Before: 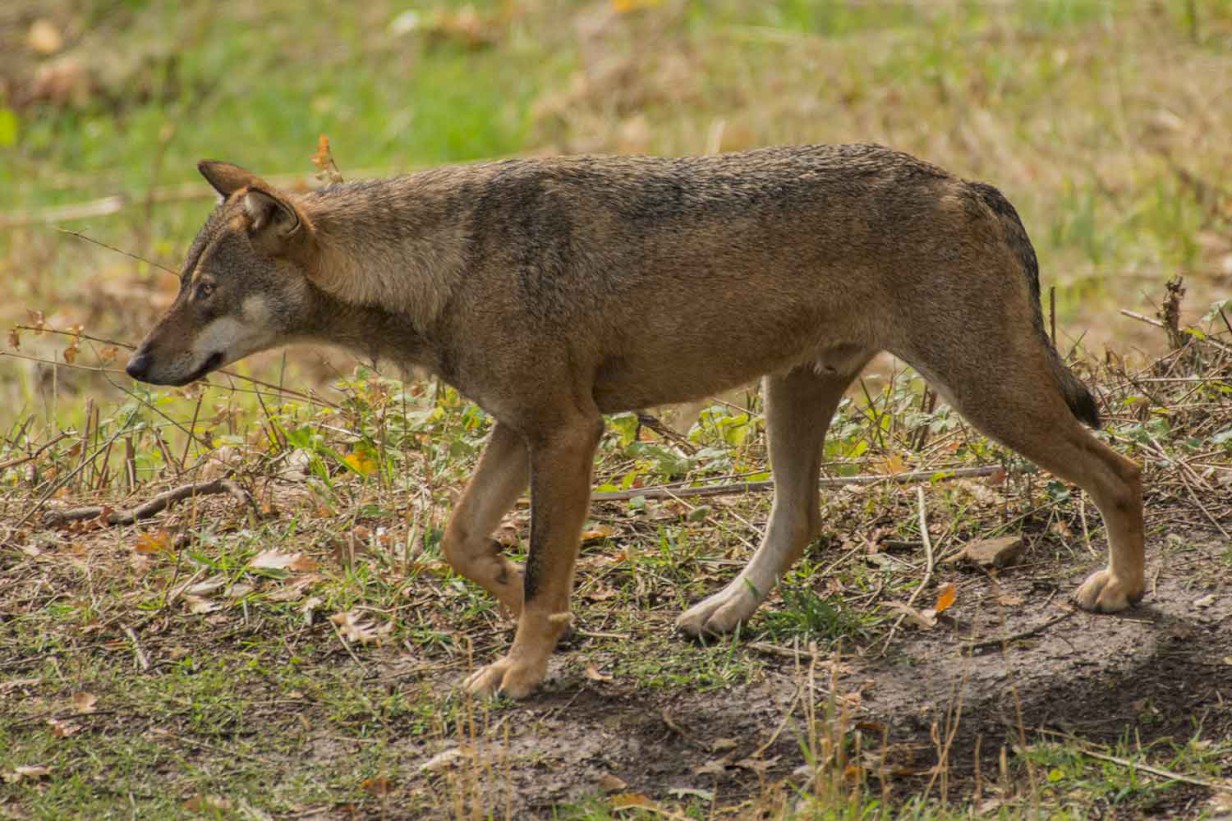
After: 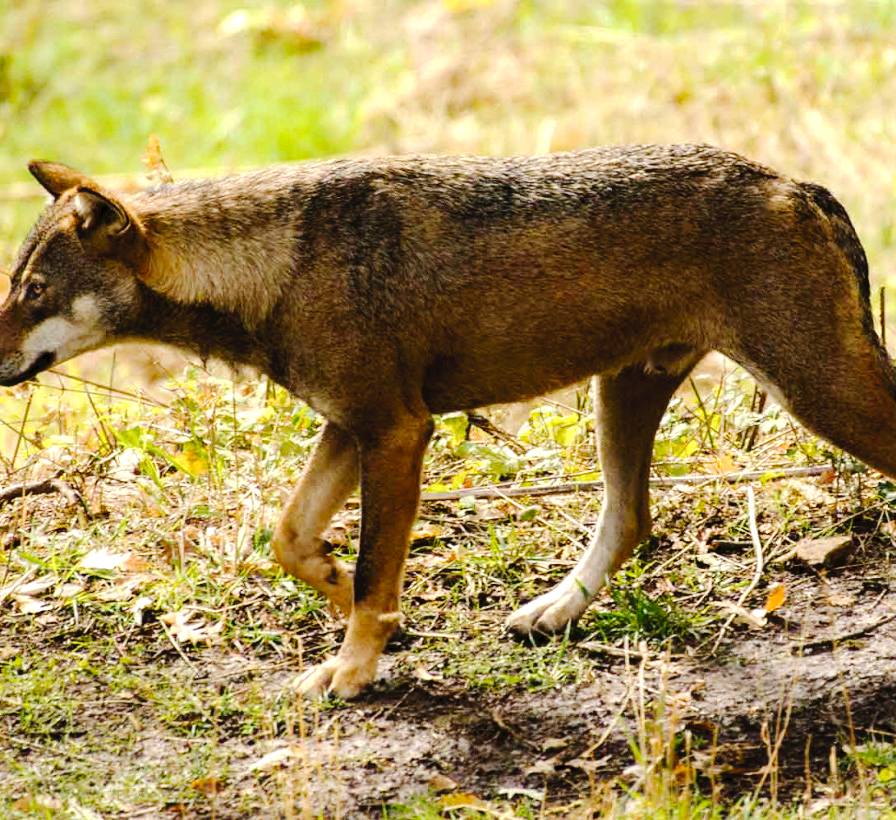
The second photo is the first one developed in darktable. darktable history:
crop: left 13.865%, right 13.351%
tone curve: curves: ch0 [(0, 0) (0.003, 0.036) (0.011, 0.039) (0.025, 0.039) (0.044, 0.043) (0.069, 0.05) (0.1, 0.072) (0.136, 0.102) (0.177, 0.144) (0.224, 0.204) (0.277, 0.288) (0.335, 0.384) (0.399, 0.477) (0.468, 0.575) (0.543, 0.652) (0.623, 0.724) (0.709, 0.785) (0.801, 0.851) (0.898, 0.915) (1, 1)], preserve colors none
tone equalizer: -8 EV -1.05 EV, -7 EV -1.02 EV, -6 EV -0.892 EV, -5 EV -0.561 EV, -3 EV 0.608 EV, -2 EV 0.856 EV, -1 EV 1.01 EV, +0 EV 1.07 EV, smoothing diameter 2.05%, edges refinement/feathering 19.7, mask exposure compensation -1.57 EV, filter diffusion 5
color balance rgb: global offset › luminance -0.251%, linear chroma grading › global chroma 8.983%, perceptual saturation grading › global saturation 0.923%, perceptual saturation grading › highlights -15.129%, perceptual saturation grading › shadows 24.485%, perceptual brilliance grading › global brilliance 1.602%, perceptual brilliance grading › highlights 8.631%, perceptual brilliance grading › shadows -4.377%, global vibrance 20%
